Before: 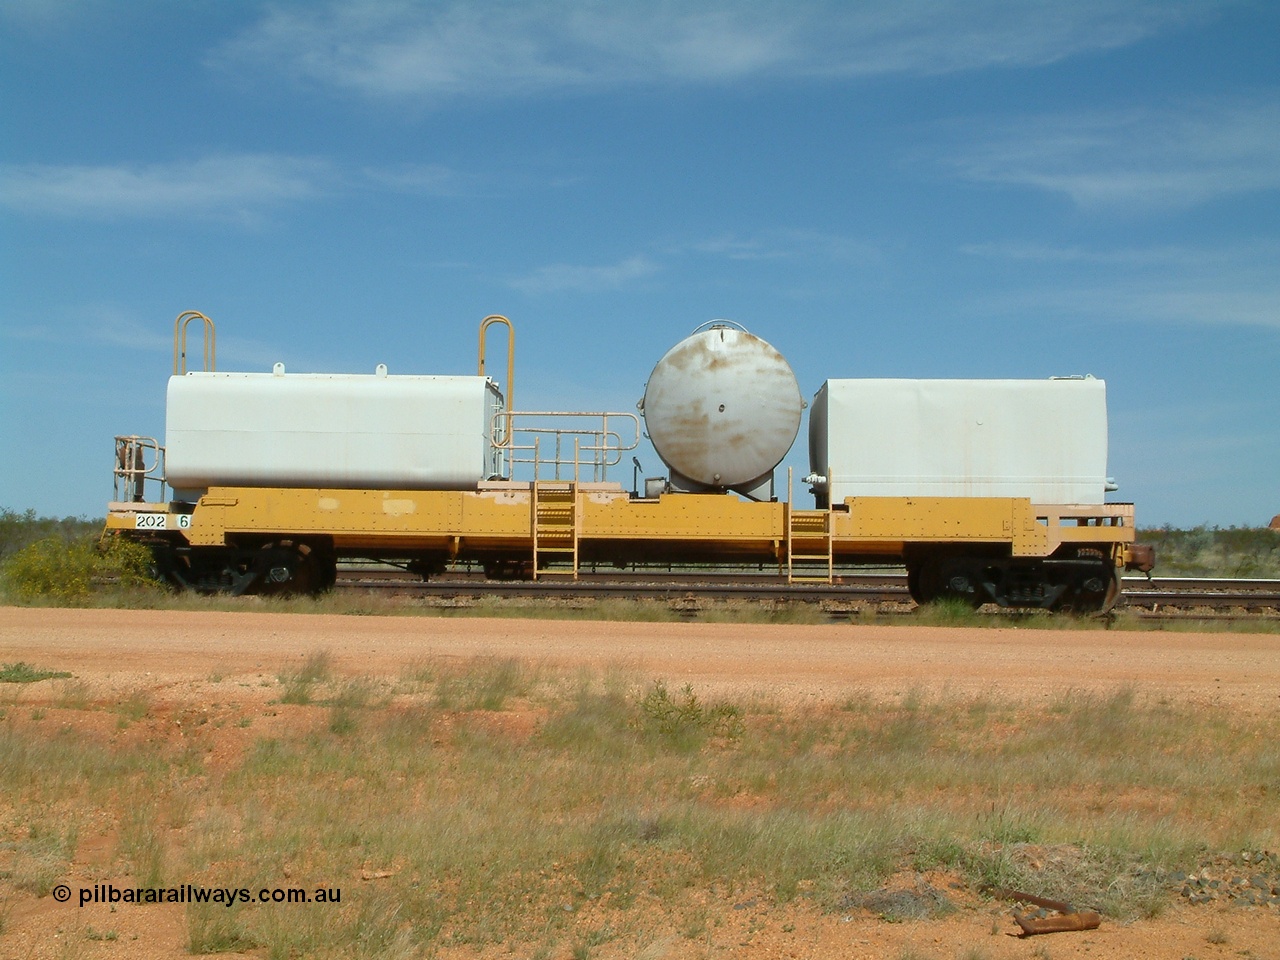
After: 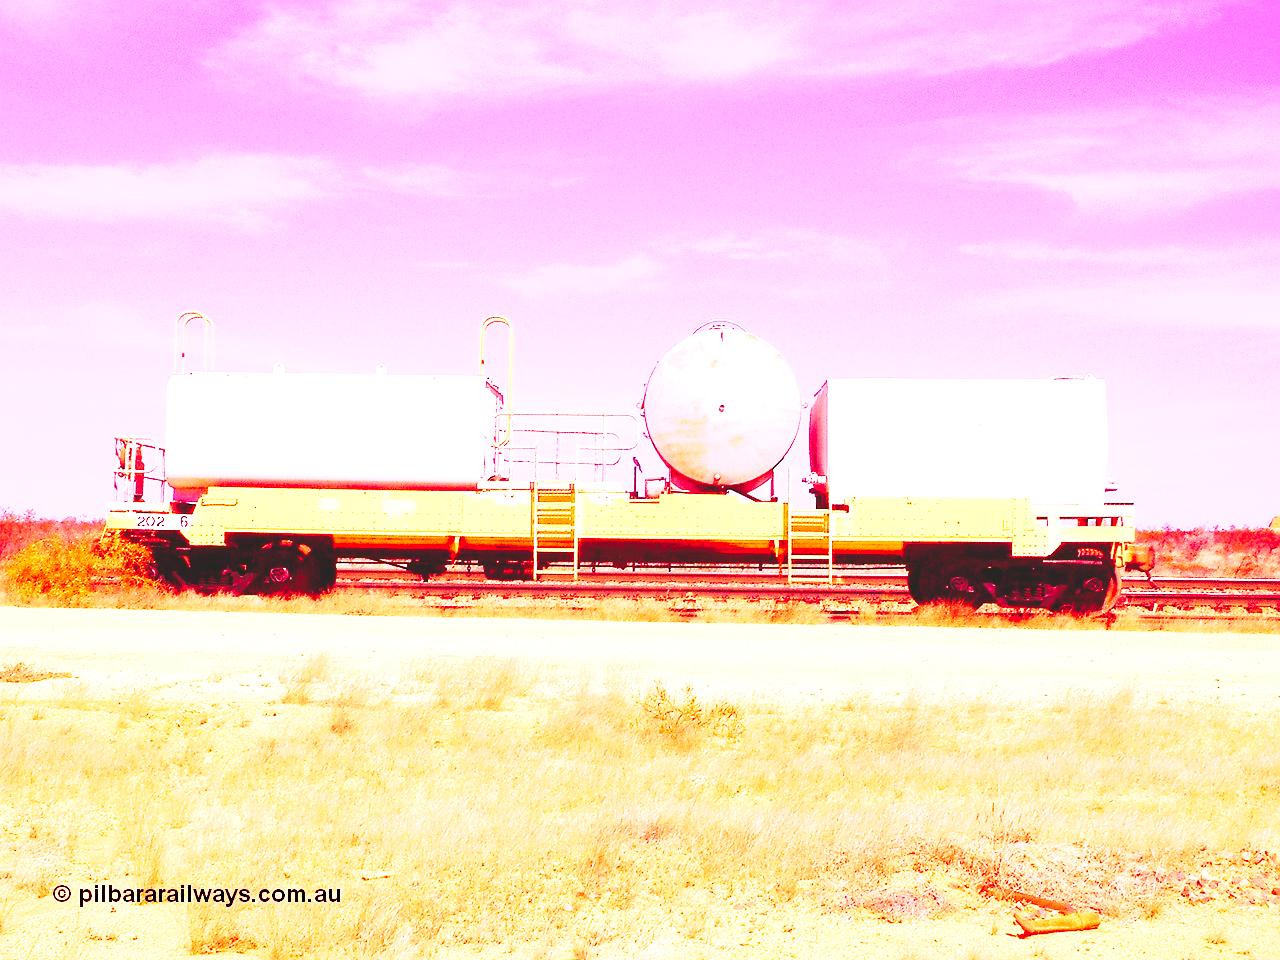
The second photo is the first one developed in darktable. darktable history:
sharpen: radius 1.272, amount 0.305, threshold 0
tone curve: curves: ch0 [(0, 0) (0.003, 0.147) (0.011, 0.147) (0.025, 0.147) (0.044, 0.147) (0.069, 0.147) (0.1, 0.15) (0.136, 0.158) (0.177, 0.174) (0.224, 0.198) (0.277, 0.241) (0.335, 0.292) (0.399, 0.361) (0.468, 0.452) (0.543, 0.568) (0.623, 0.679) (0.709, 0.793) (0.801, 0.886) (0.898, 0.966) (1, 1)], preserve colors none
white balance: red 4.26, blue 1.802
